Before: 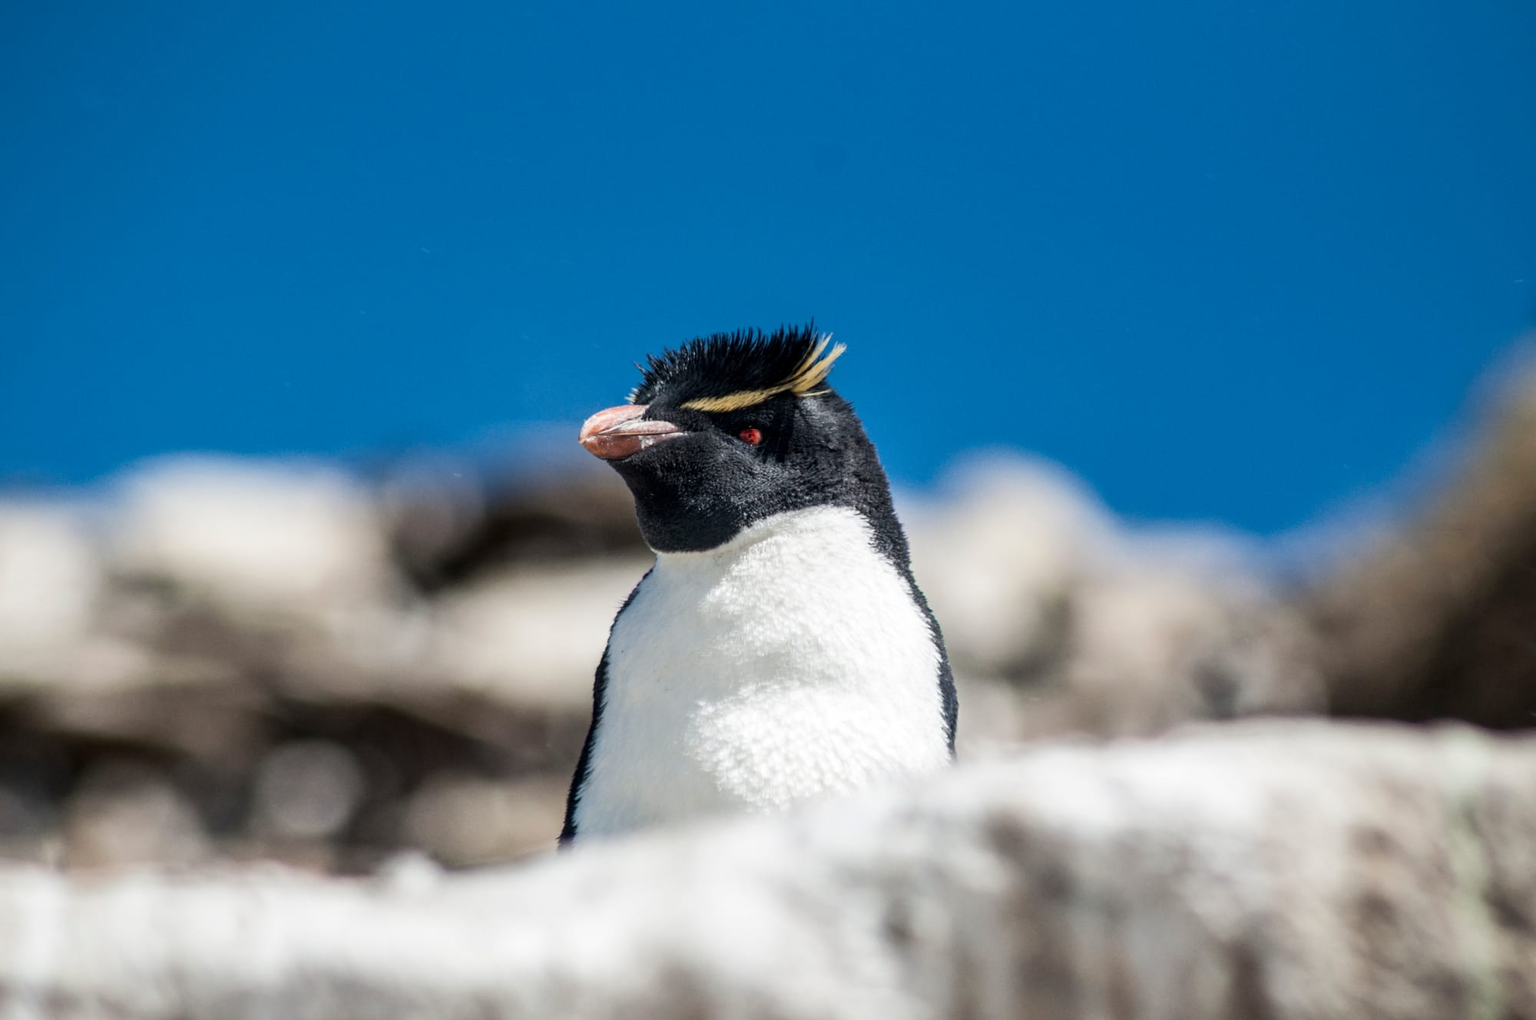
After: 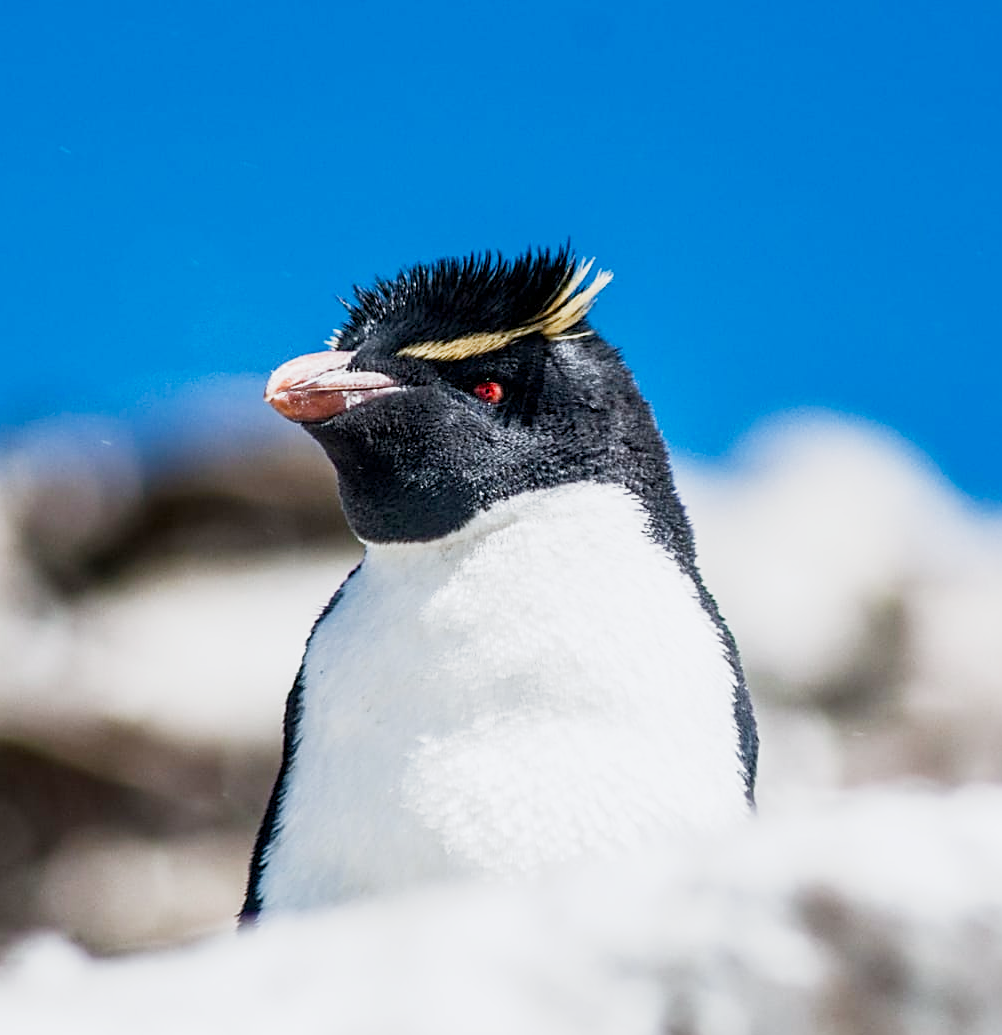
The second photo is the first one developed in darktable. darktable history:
sharpen: on, module defaults
shadows and highlights: shadows 25.25, highlights -26.51
base curve: curves: ch0 [(0, 0) (0.088, 0.125) (0.176, 0.251) (0.354, 0.501) (0.613, 0.749) (1, 0.877)], preserve colors none
color balance rgb: highlights gain › luminance 17.07%, highlights gain › chroma 2.937%, highlights gain › hue 262.4°, perceptual saturation grading › global saturation 20%, perceptual saturation grading › highlights -50.518%, perceptual saturation grading › shadows 30.695%
crop and rotate: angle 0.025°, left 24.457%, top 13.246%, right 25.388%, bottom 8.706%
